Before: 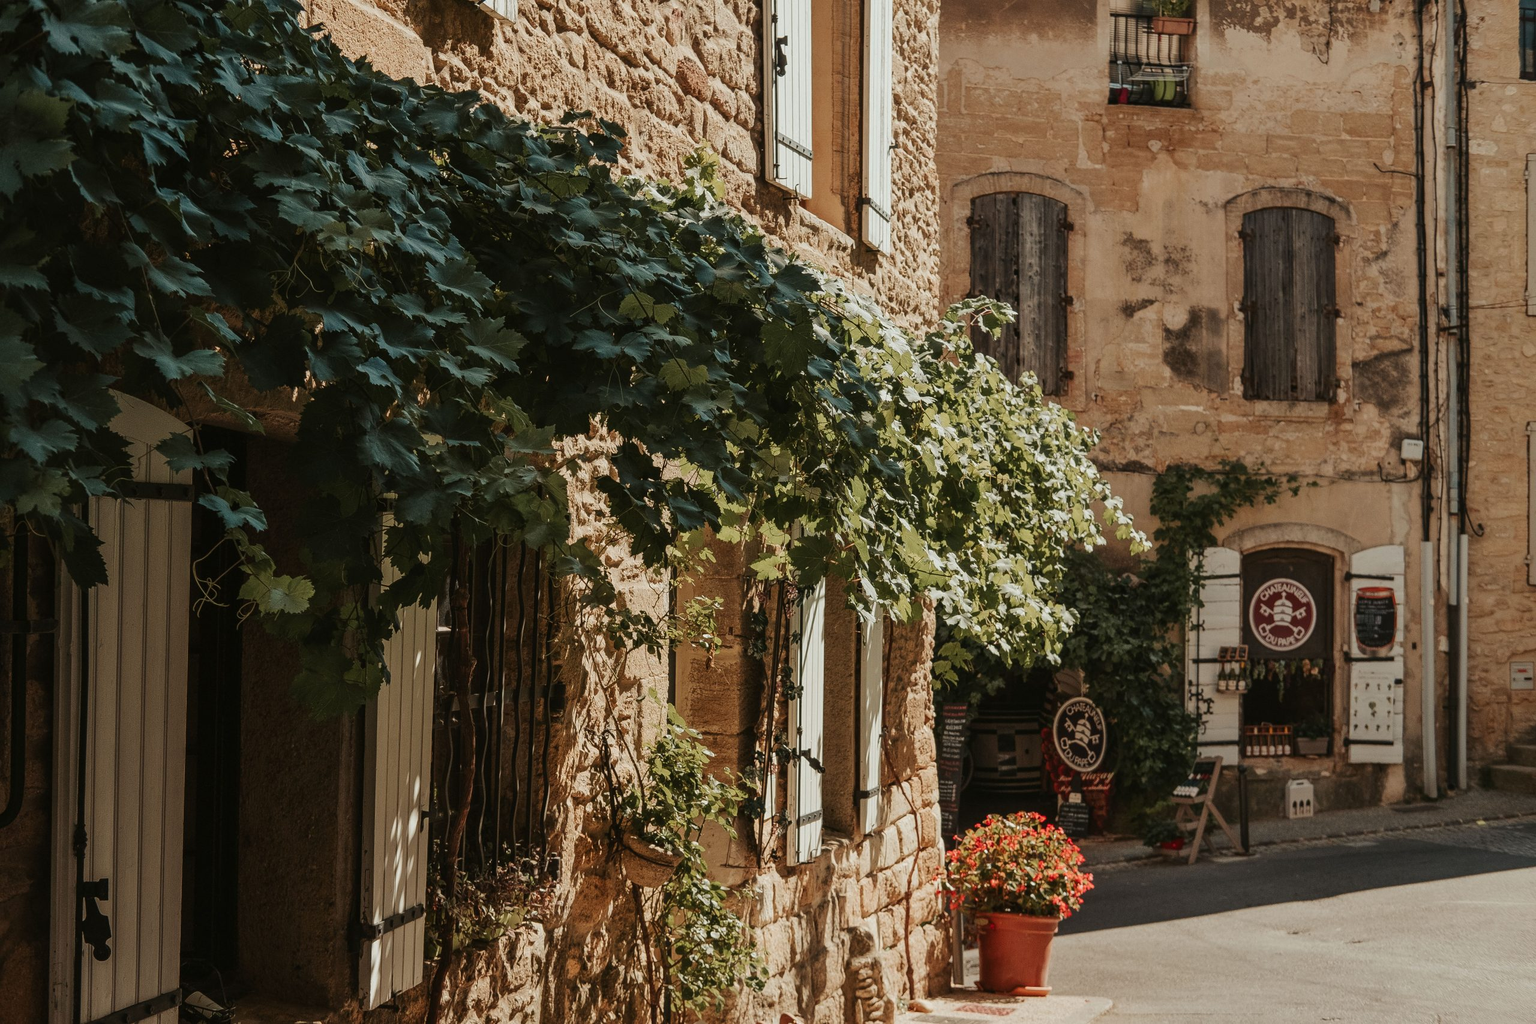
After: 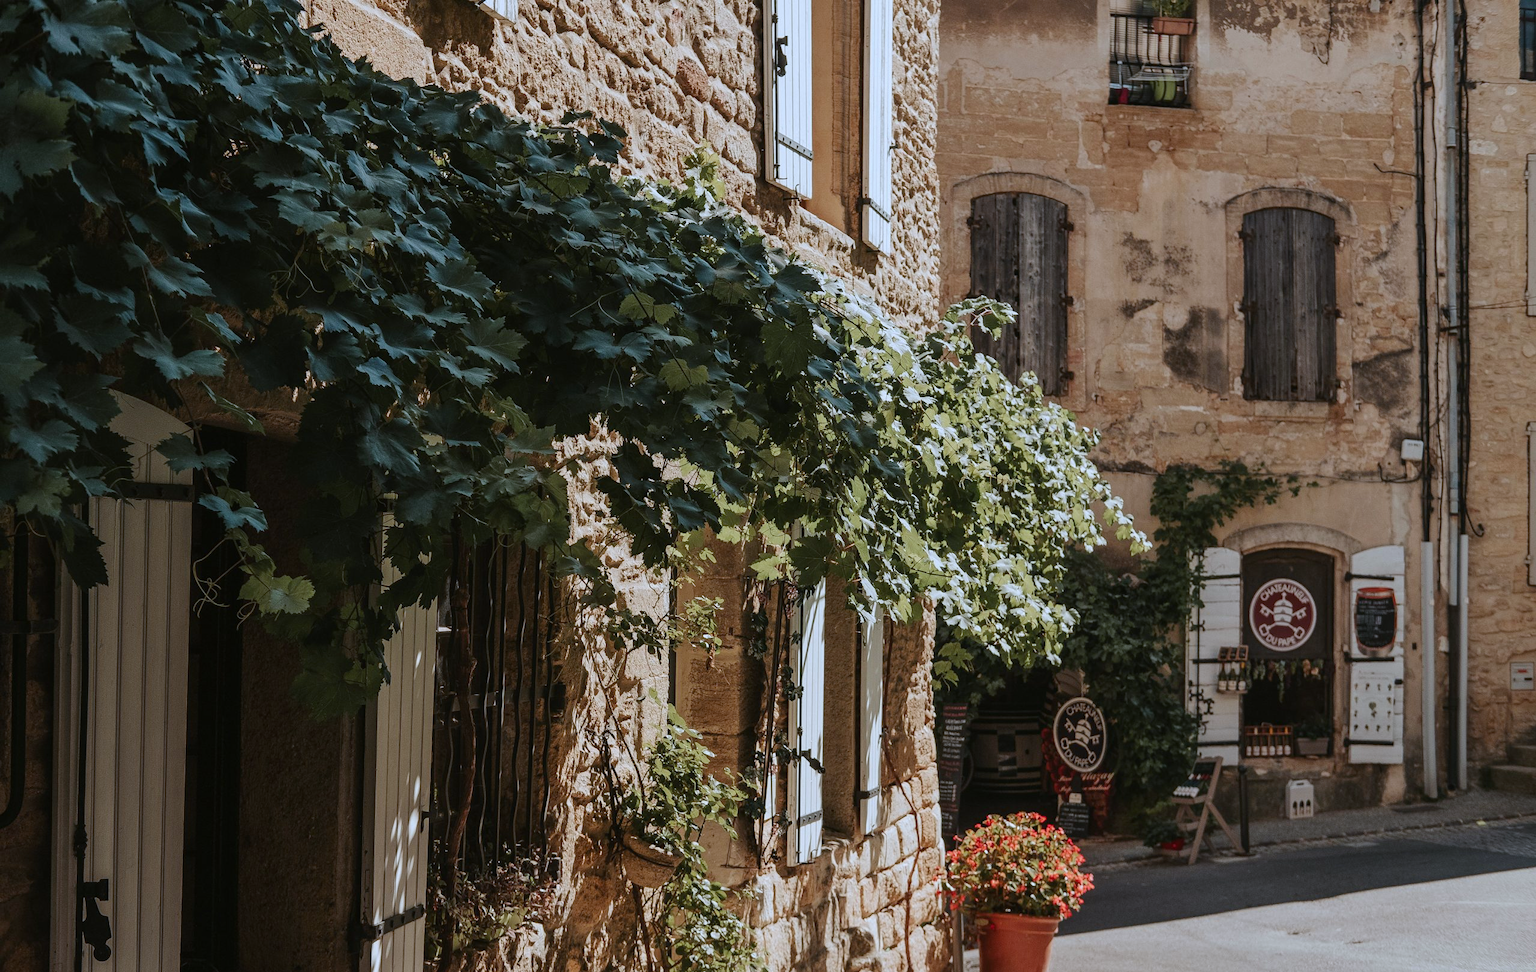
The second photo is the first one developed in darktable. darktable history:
white balance: red 0.948, green 1.02, blue 1.176
crop and rotate: top 0%, bottom 5.097%
